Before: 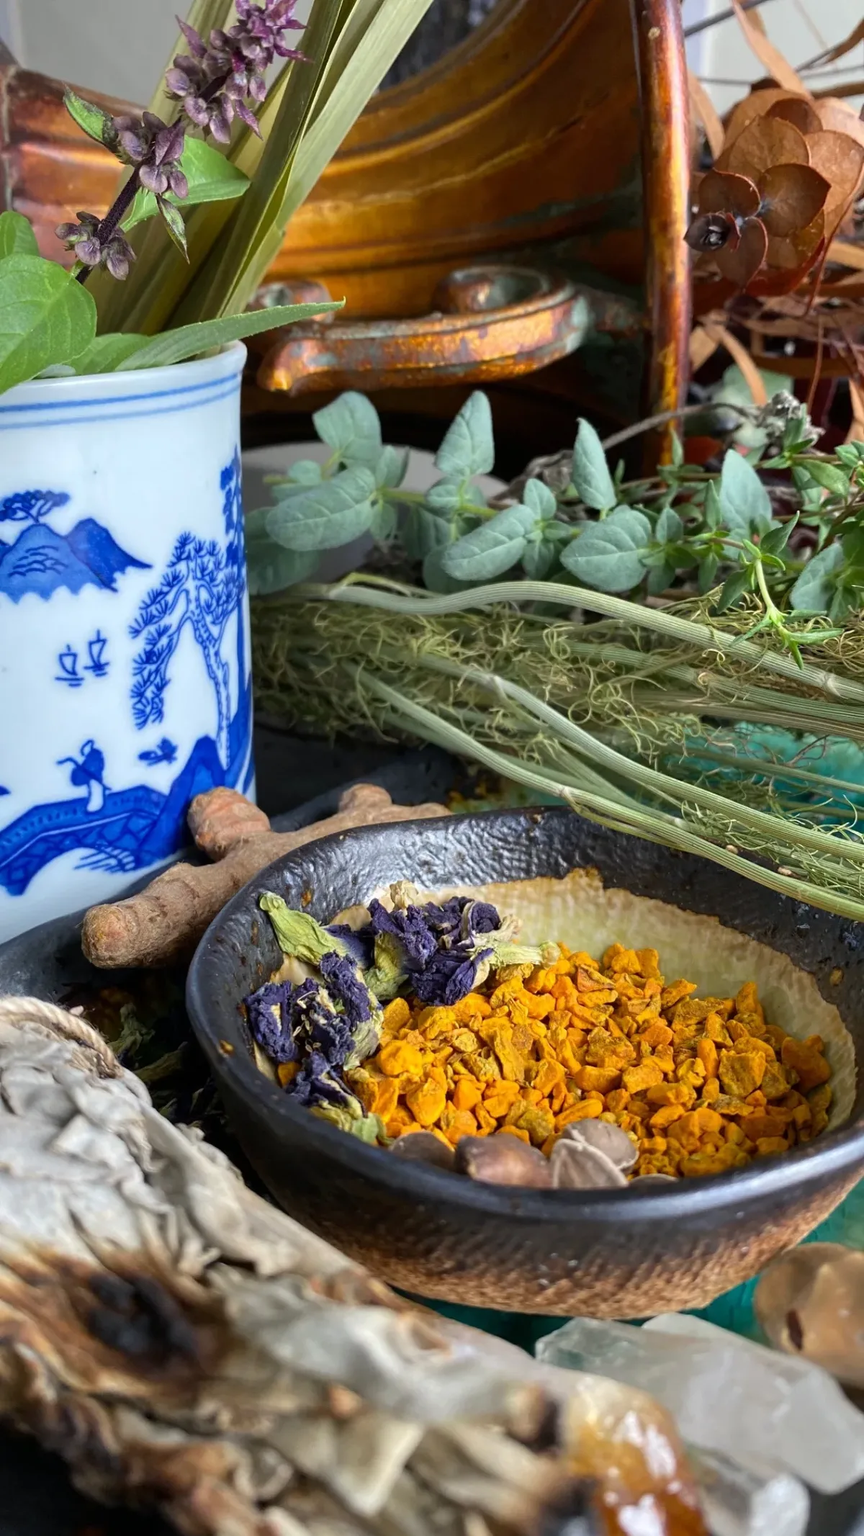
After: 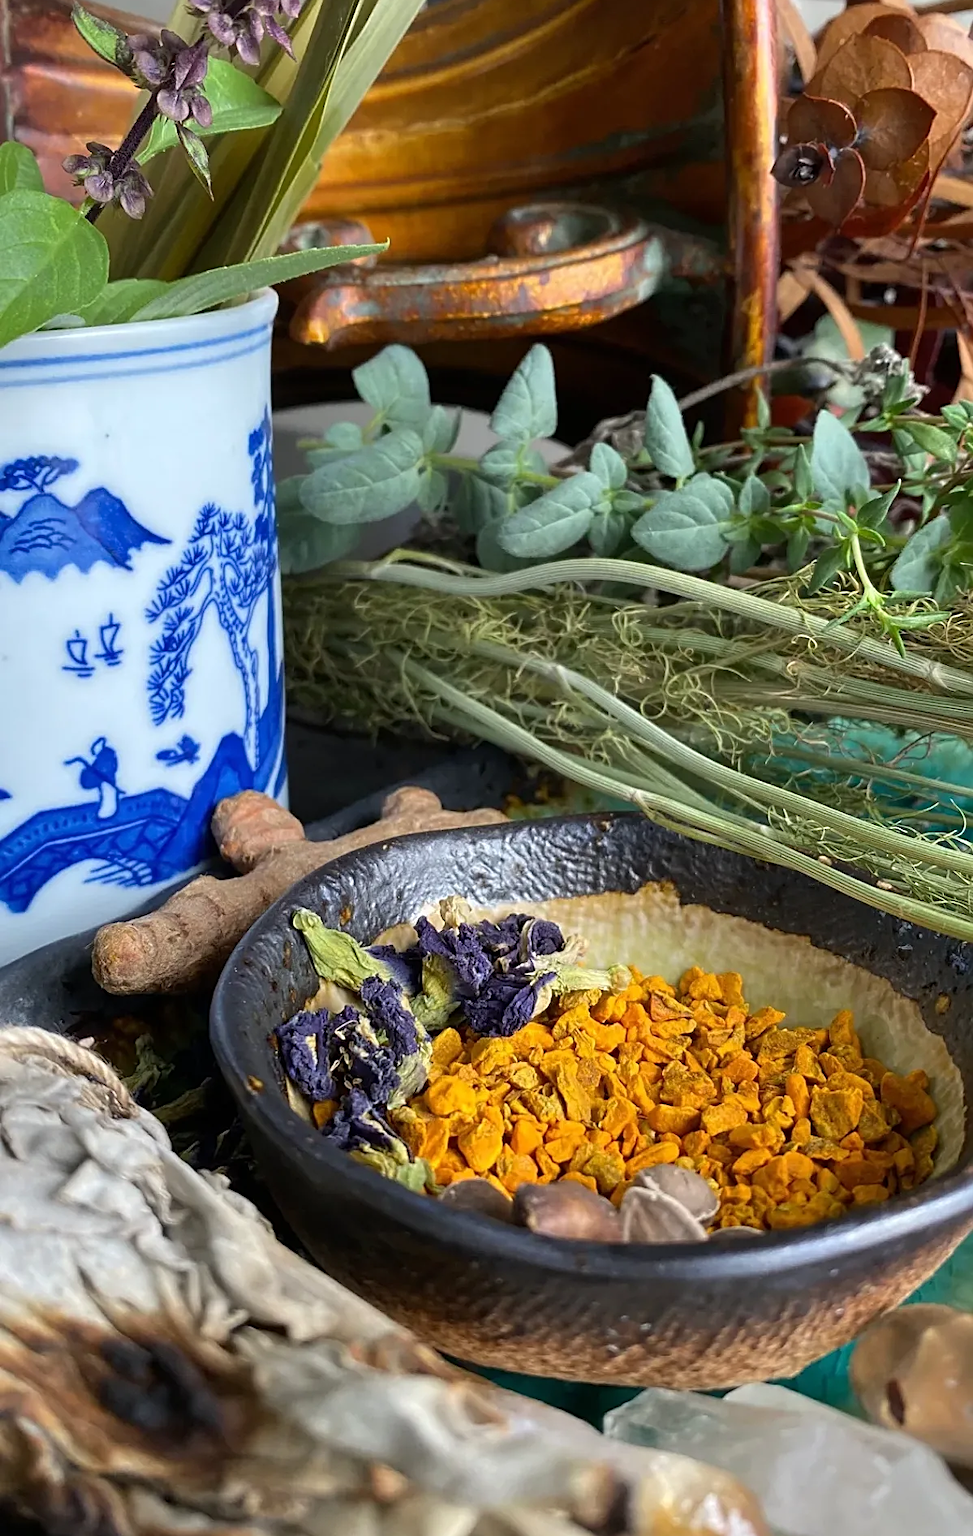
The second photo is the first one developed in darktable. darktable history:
crop and rotate: top 5.609%, bottom 5.609%
sharpen: on, module defaults
